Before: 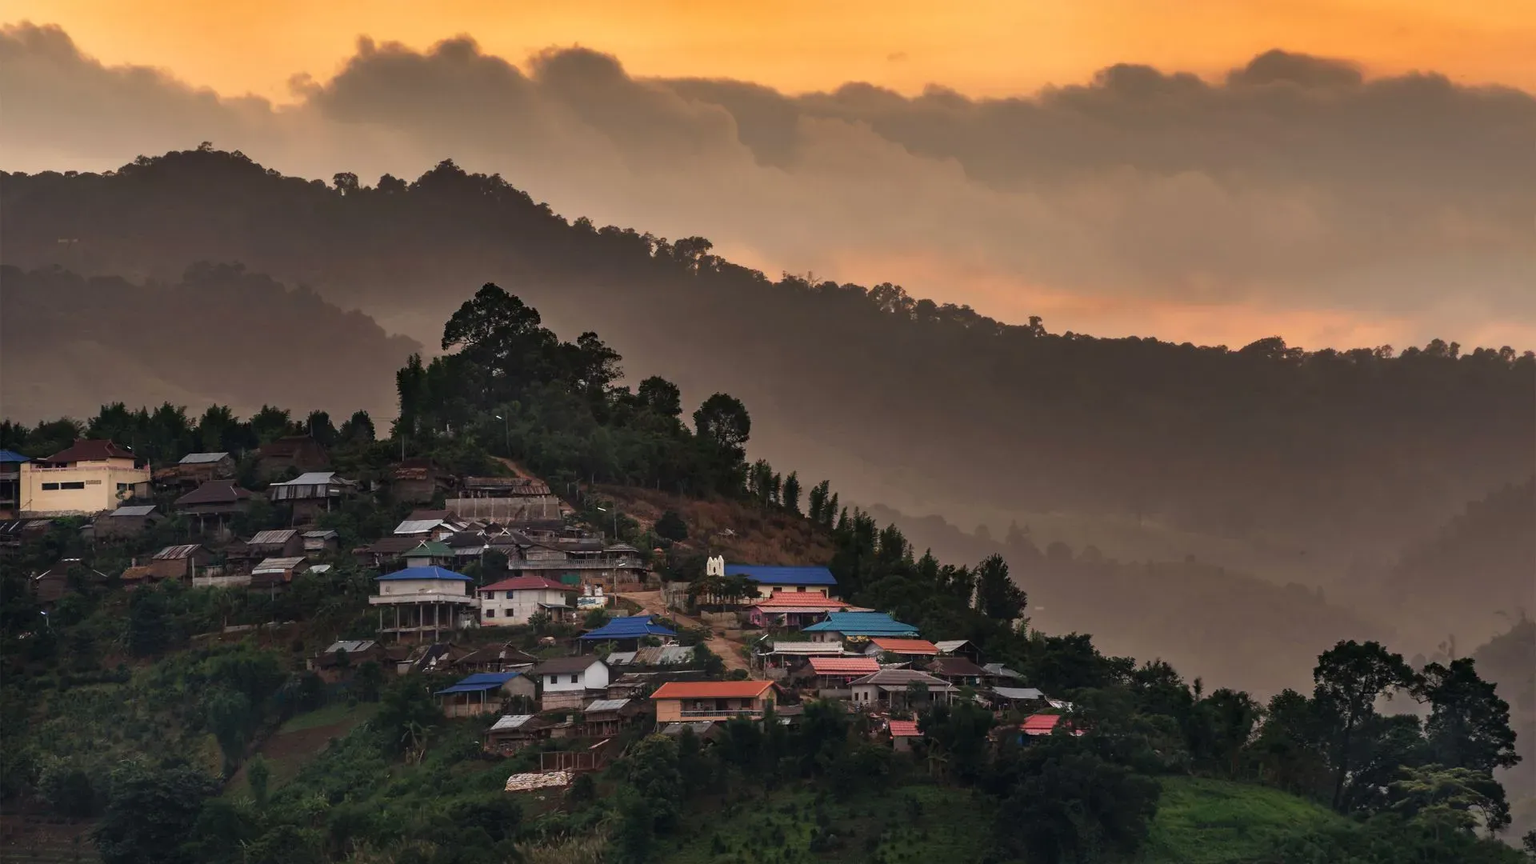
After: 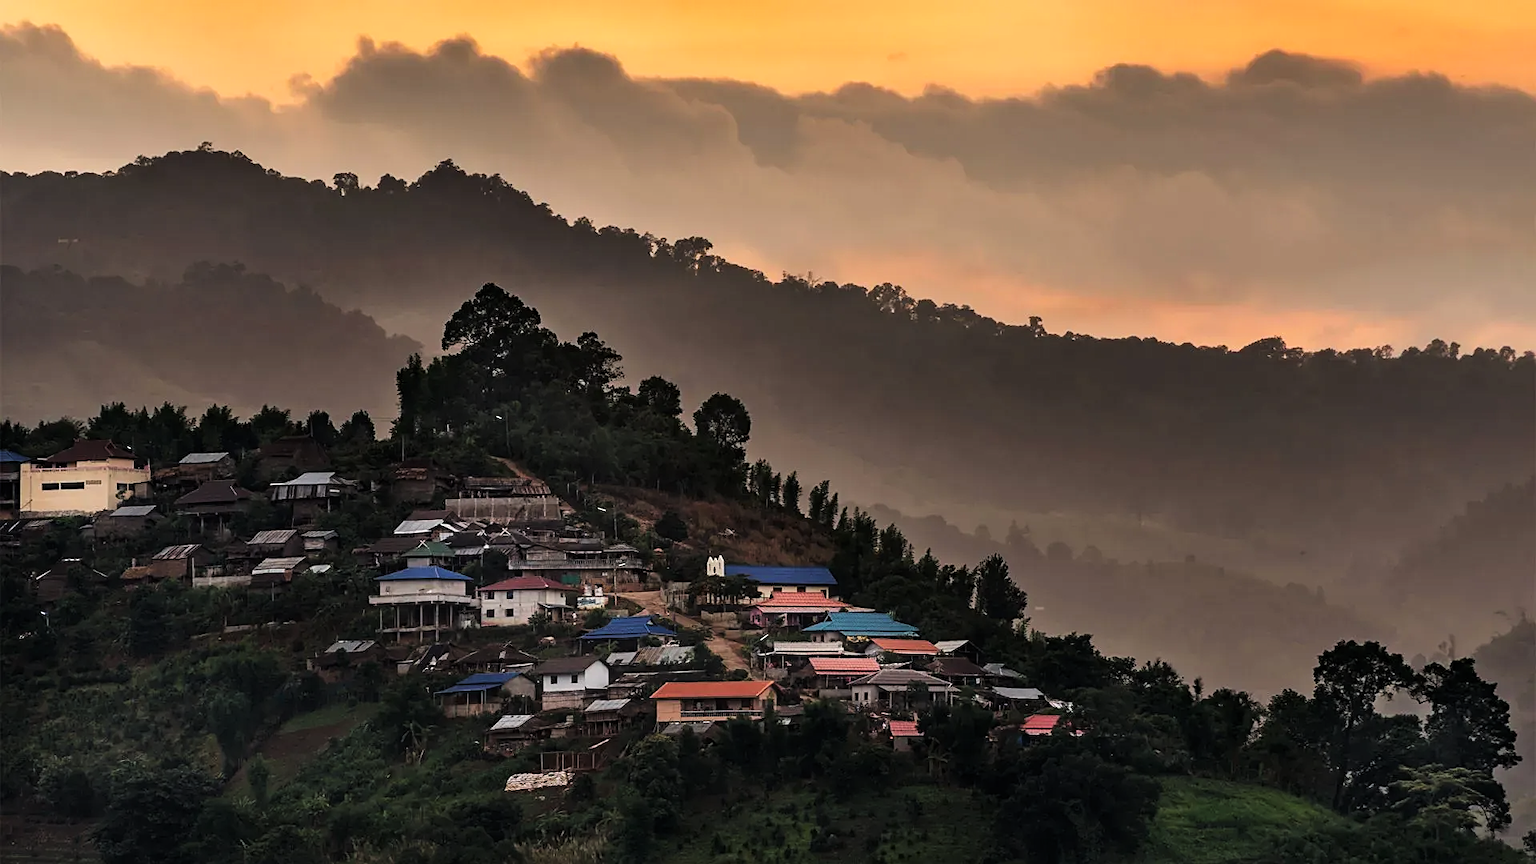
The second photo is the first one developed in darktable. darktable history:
tone curve: curves: ch0 [(0.021, 0) (0.104, 0.052) (0.496, 0.526) (0.737, 0.783) (1, 1)], color space Lab, linked channels, preserve colors none
sharpen: on, module defaults
